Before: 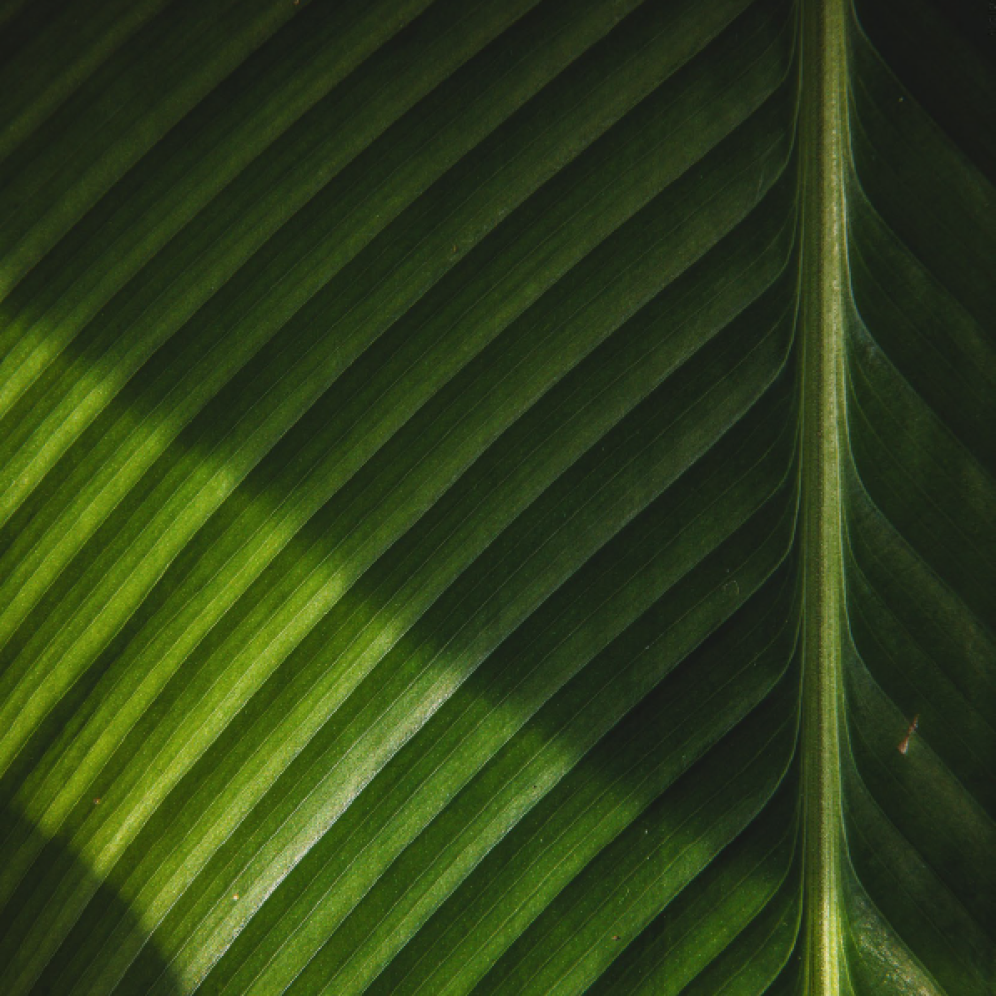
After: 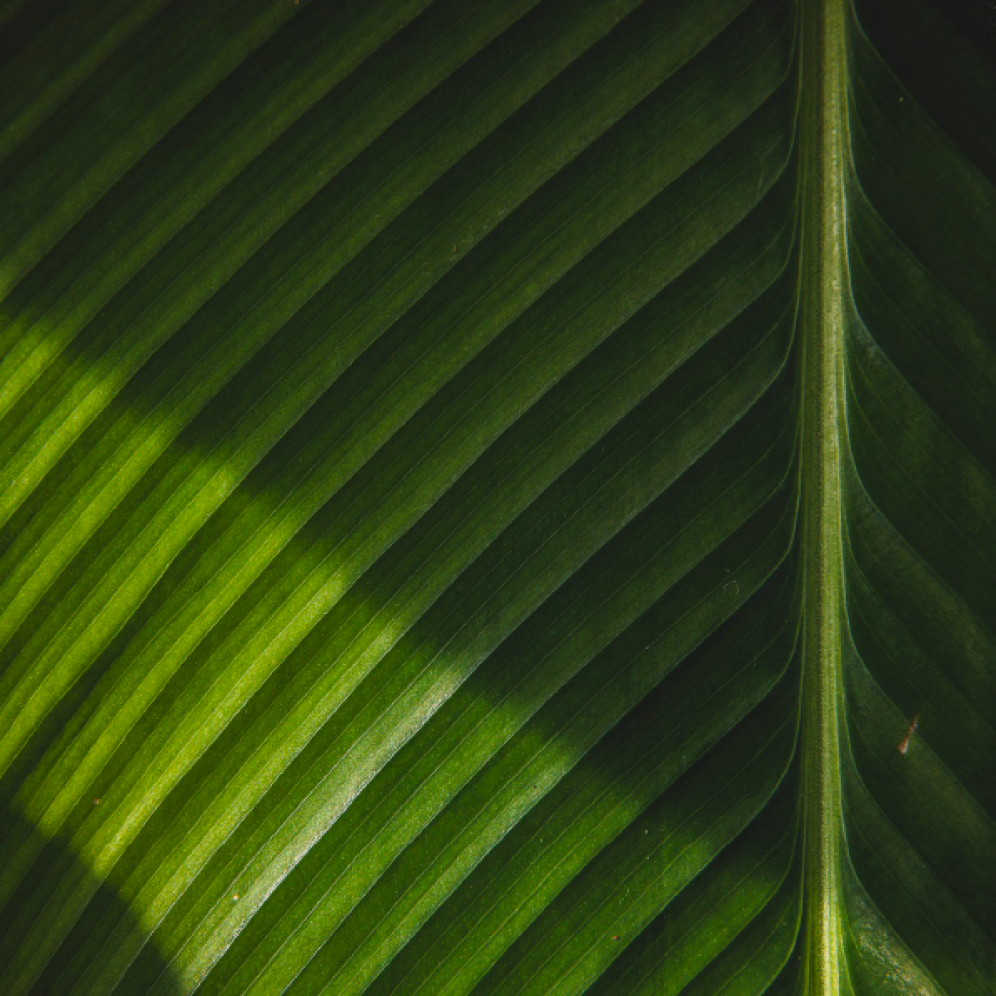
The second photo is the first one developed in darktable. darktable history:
color balance rgb: perceptual saturation grading › global saturation 9.786%
